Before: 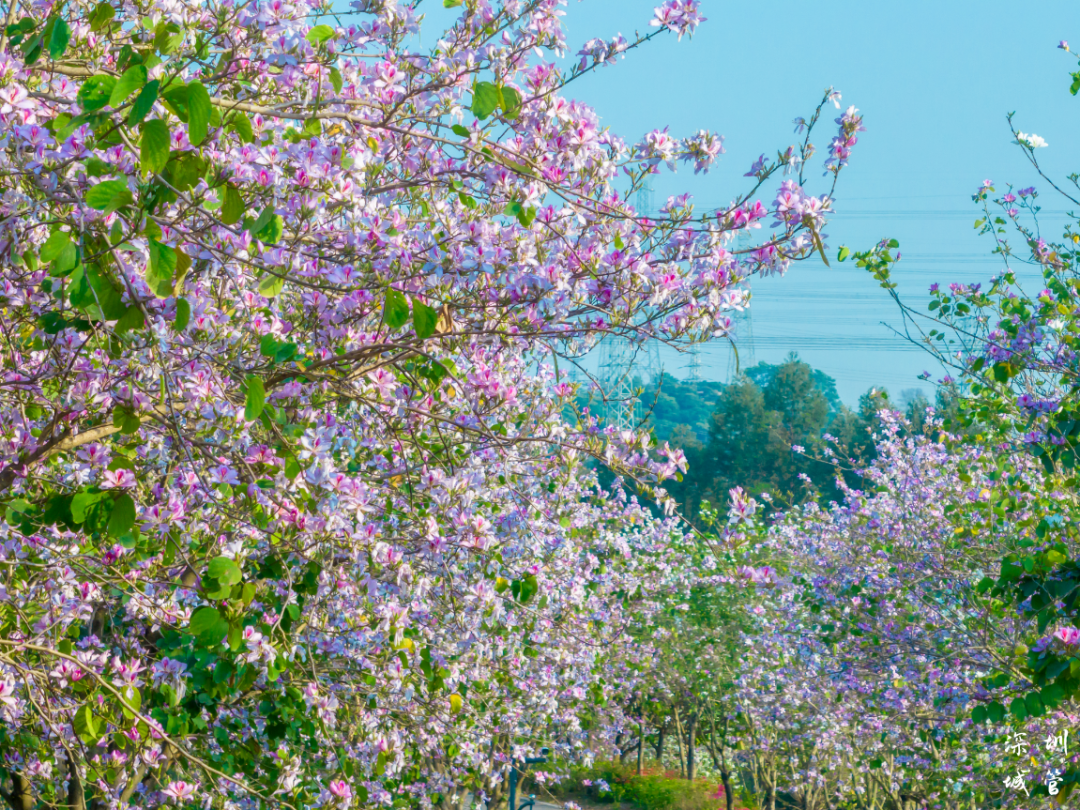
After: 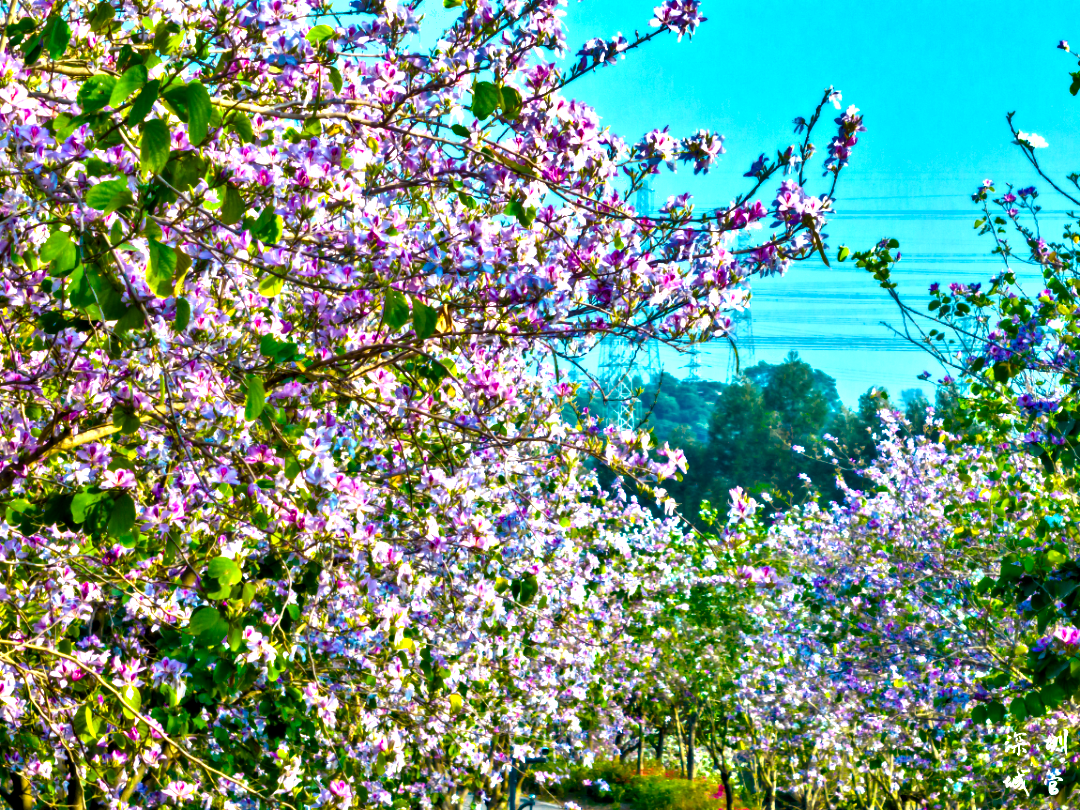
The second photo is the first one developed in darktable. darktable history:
contrast equalizer: y [[0.511, 0.558, 0.631, 0.632, 0.559, 0.512], [0.5 ×6], [0.5 ×6], [0 ×6], [0 ×6]]
color balance rgb: linear chroma grading › global chroma 9%, perceptual saturation grading › global saturation 36%, perceptual saturation grading › shadows 35%, perceptual brilliance grading › global brilliance 15%, perceptual brilliance grading › shadows -35%, global vibrance 15%
shadows and highlights: radius 171.16, shadows 27, white point adjustment 3.13, highlights -67.95, soften with gaussian
